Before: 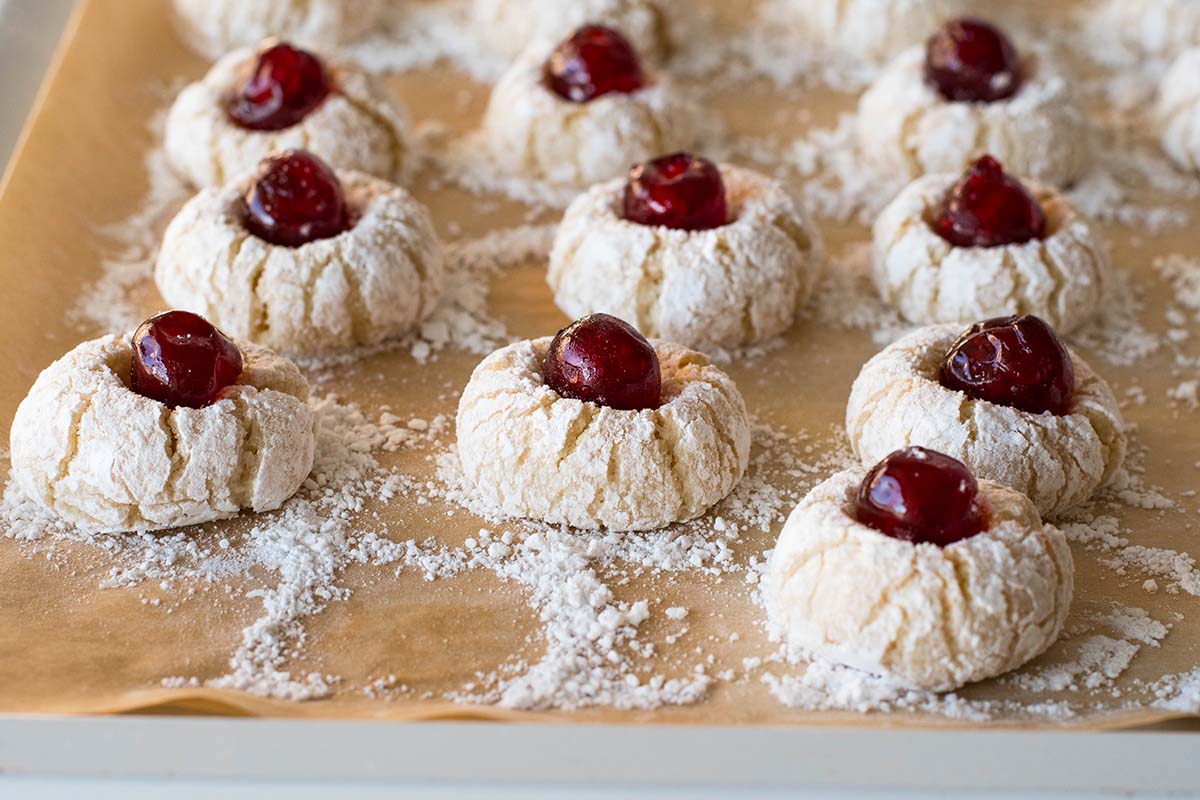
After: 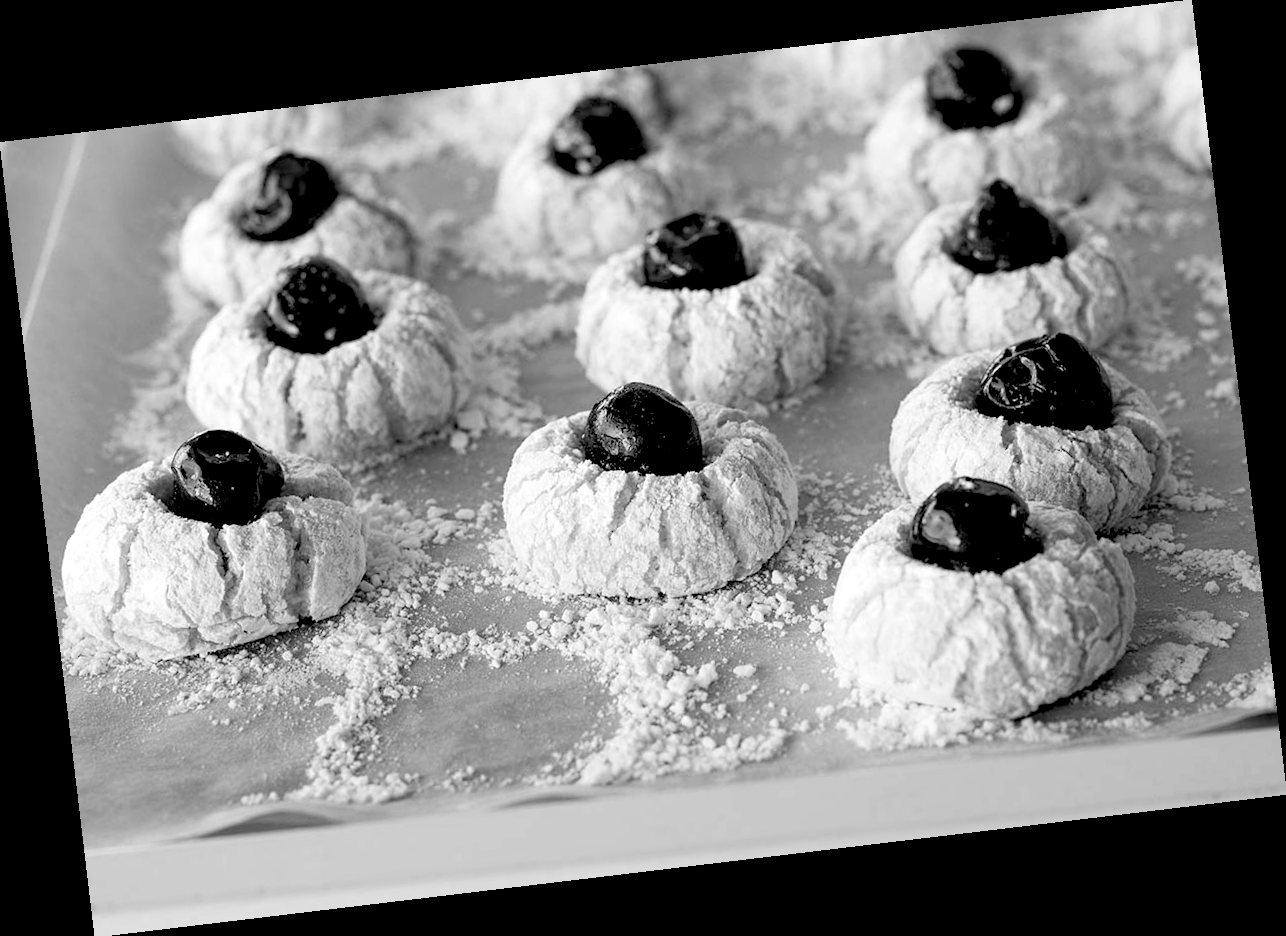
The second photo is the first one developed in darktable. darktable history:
monochrome: on, module defaults
rgb levels: levels [[0.029, 0.461, 0.922], [0, 0.5, 1], [0, 0.5, 1]]
rotate and perspective: rotation -6.83°, automatic cropping off
